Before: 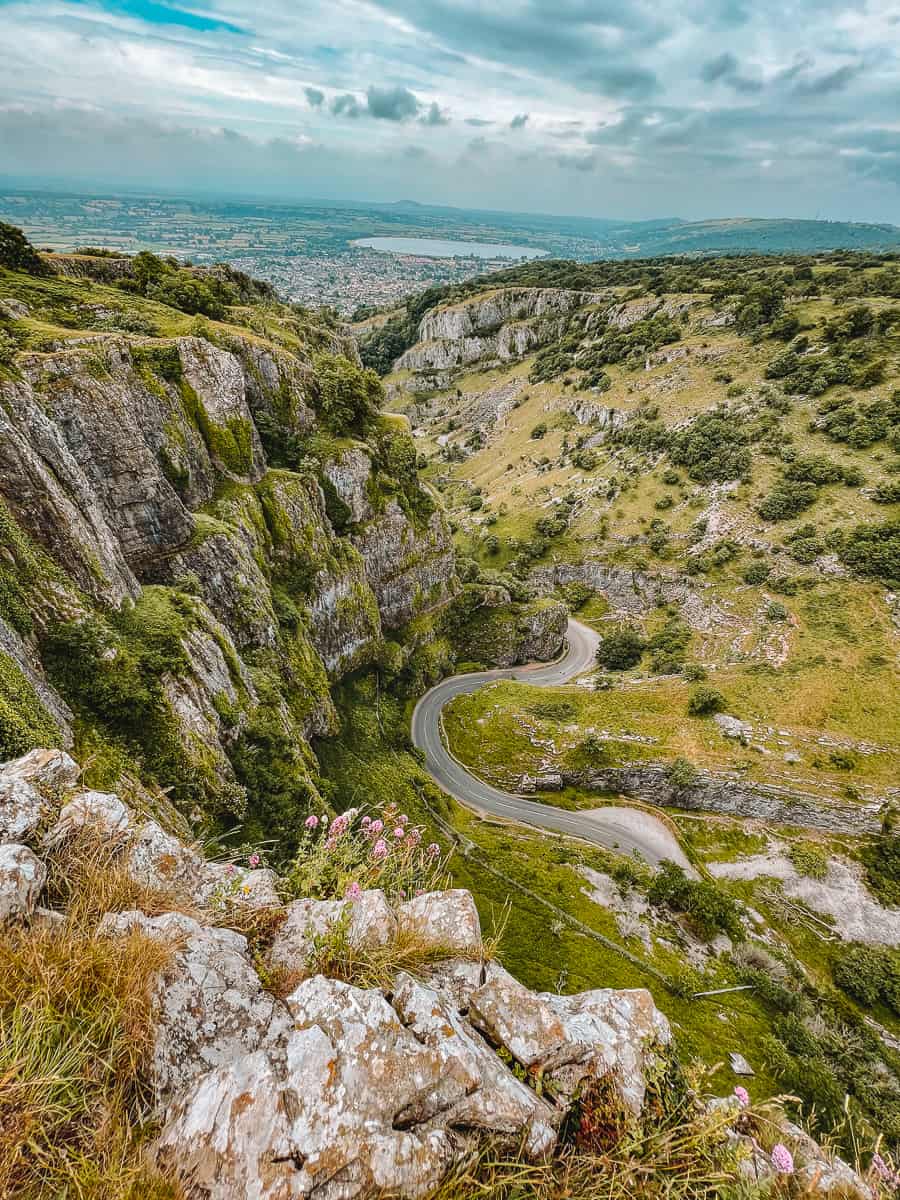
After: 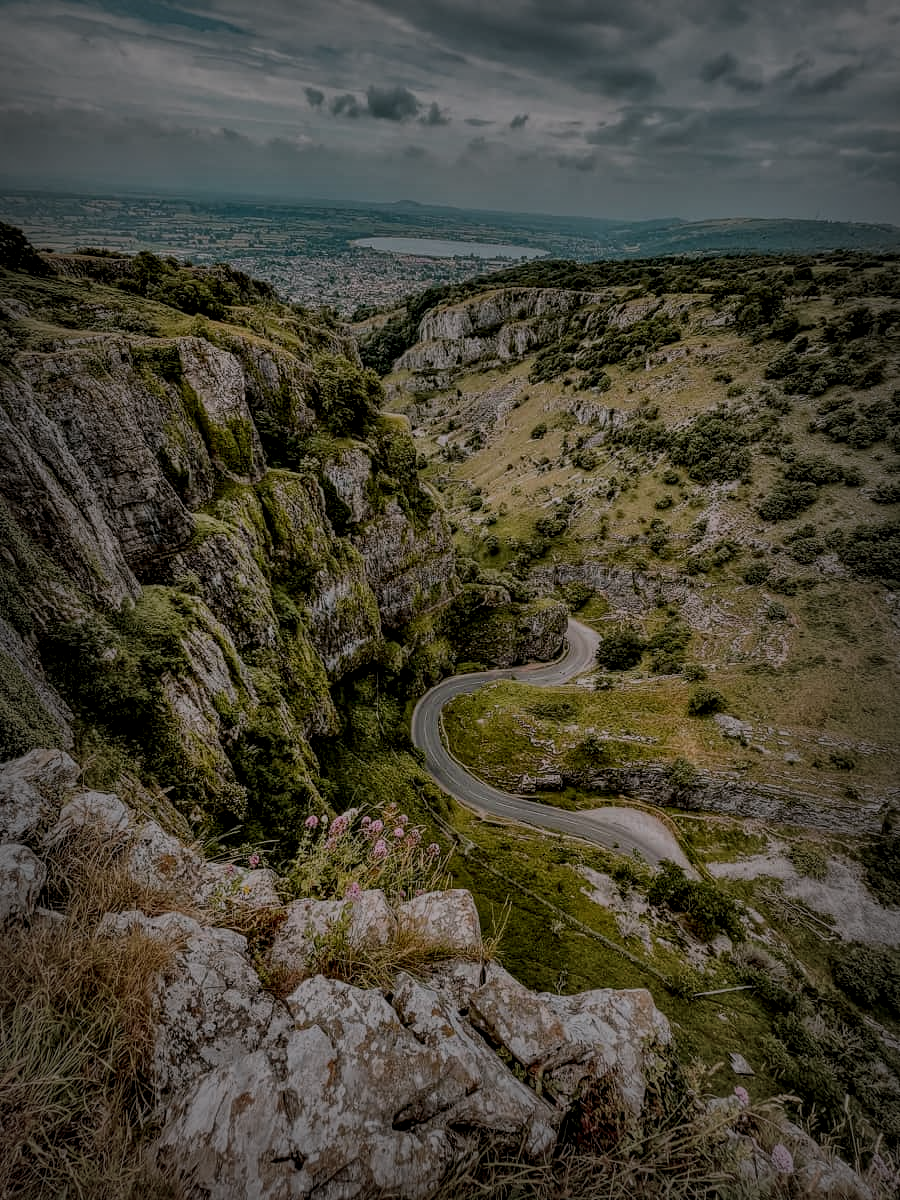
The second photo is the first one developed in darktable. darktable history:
vignetting: fall-off start 53.31%, automatic ratio true, width/height ratio 1.314, shape 0.222
local contrast: detail 160%
shadows and highlights: on, module defaults
exposure: exposure -2.039 EV, compensate highlight preservation false
color correction: highlights a* 3.12, highlights b* -1.32, shadows a* -0.107, shadows b* 2.28, saturation 0.984
